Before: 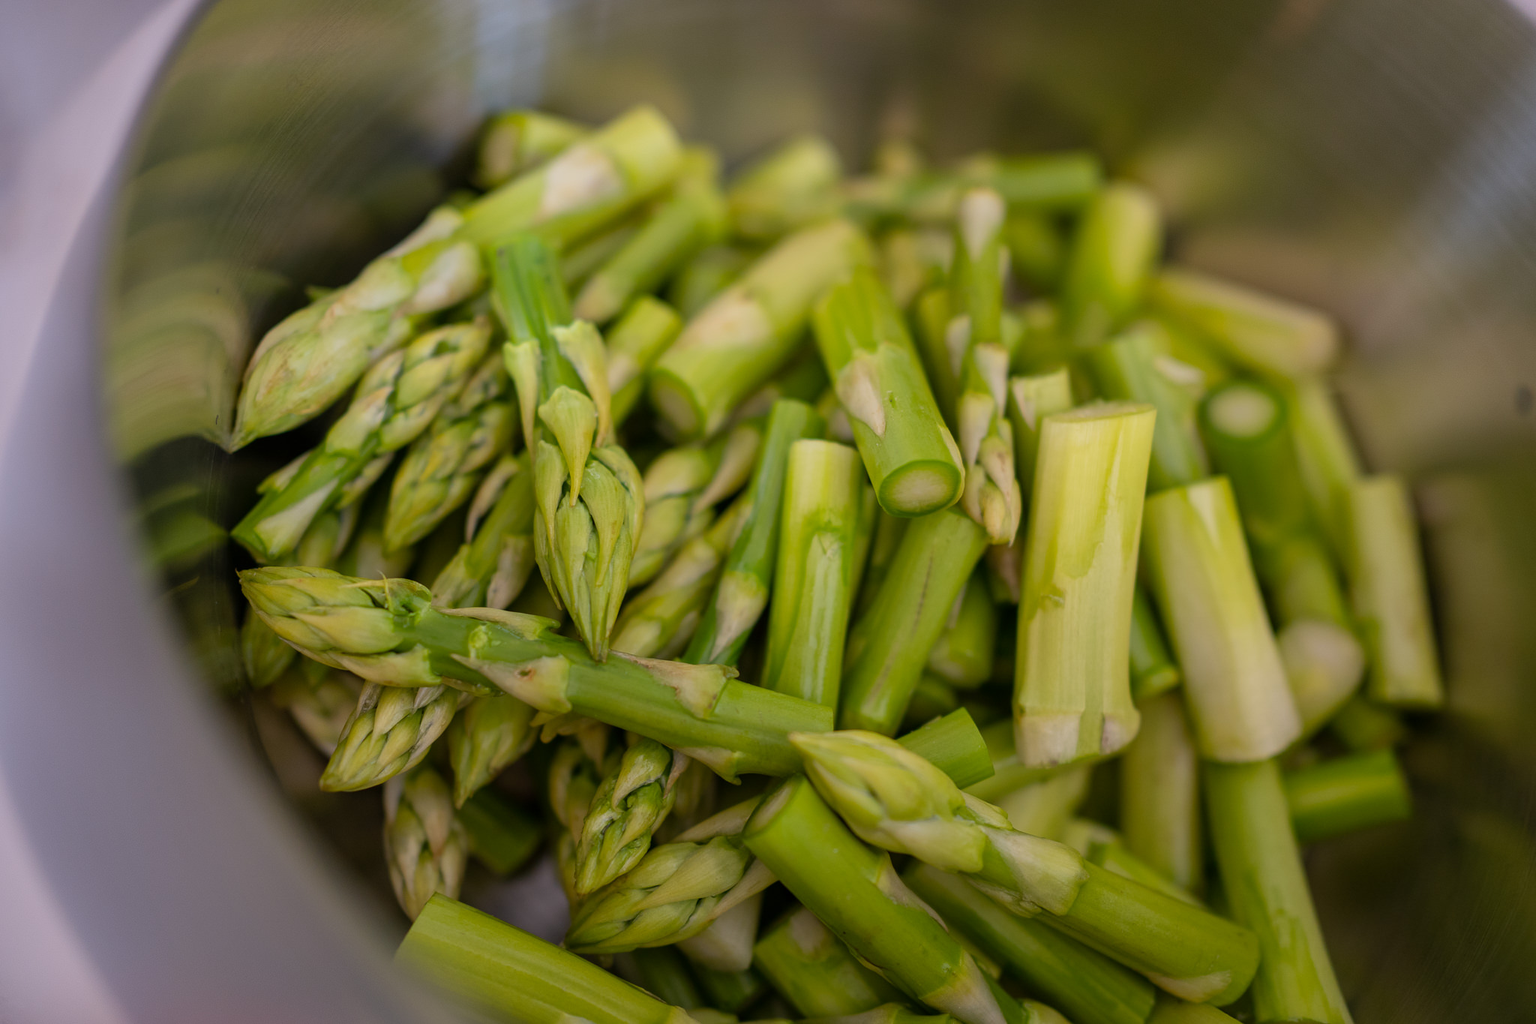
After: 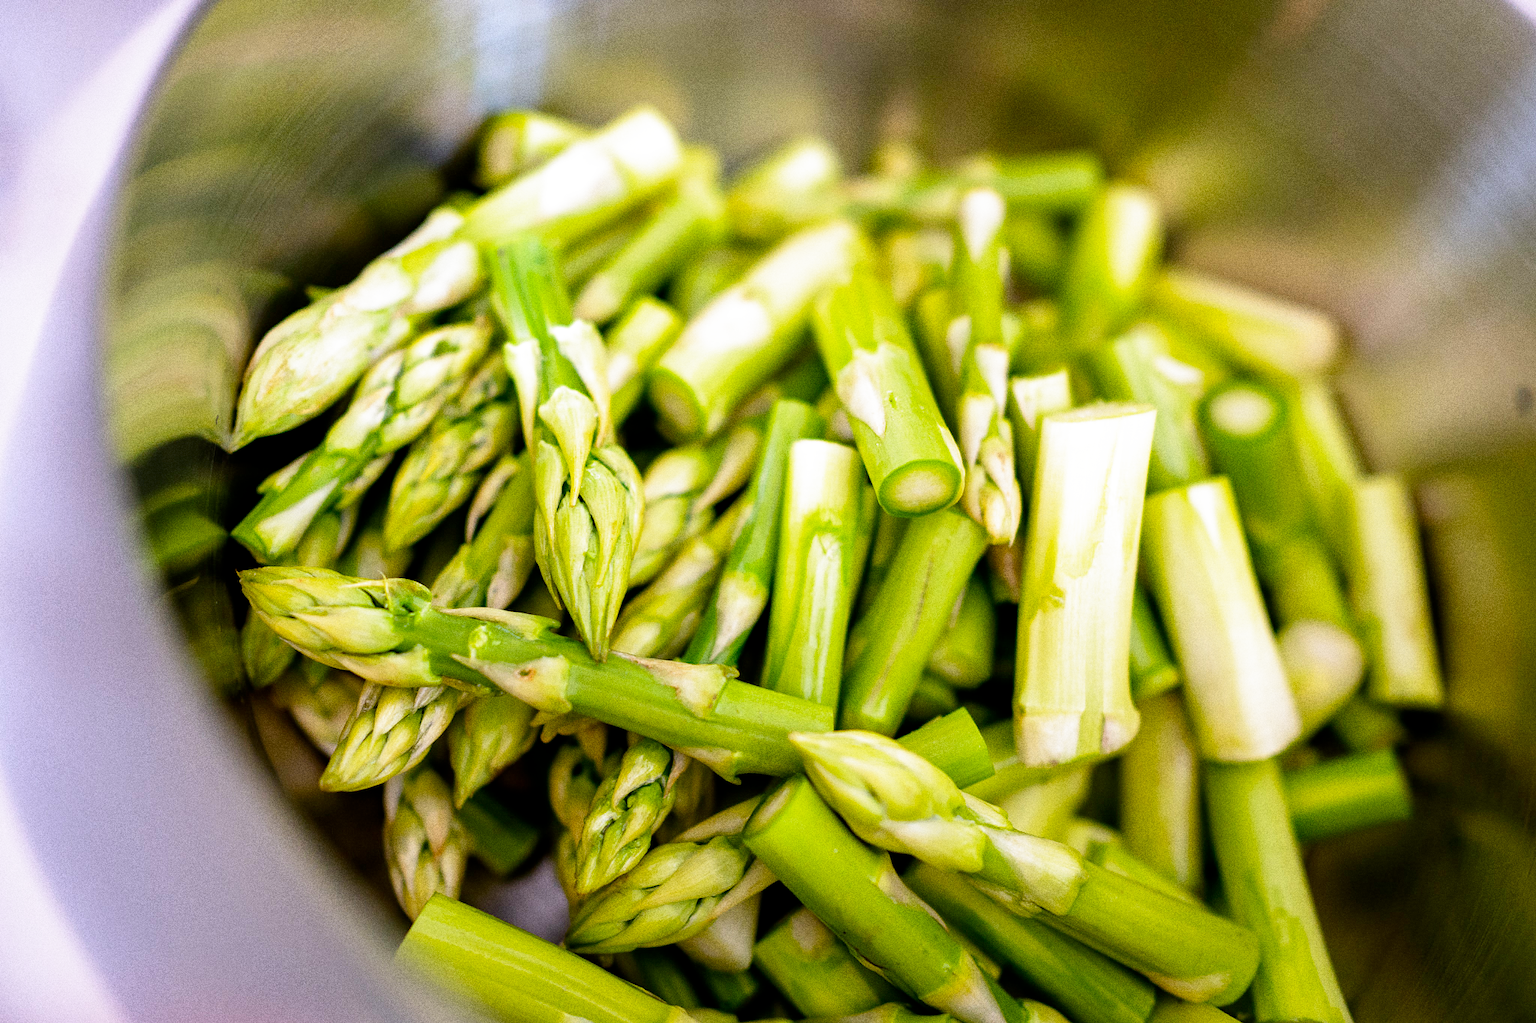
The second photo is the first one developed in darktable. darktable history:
tone equalizer: on, module defaults
white balance: red 0.984, blue 1.059
grain: coarseness 0.09 ISO, strength 40%
filmic rgb: middle gray luminance 8.8%, black relative exposure -6.3 EV, white relative exposure 2.7 EV, threshold 6 EV, target black luminance 0%, hardness 4.74, latitude 73.47%, contrast 1.332, shadows ↔ highlights balance 10.13%, add noise in highlights 0, preserve chrominance no, color science v3 (2019), use custom middle-gray values true, iterations of high-quality reconstruction 0, contrast in highlights soft, enable highlight reconstruction true
